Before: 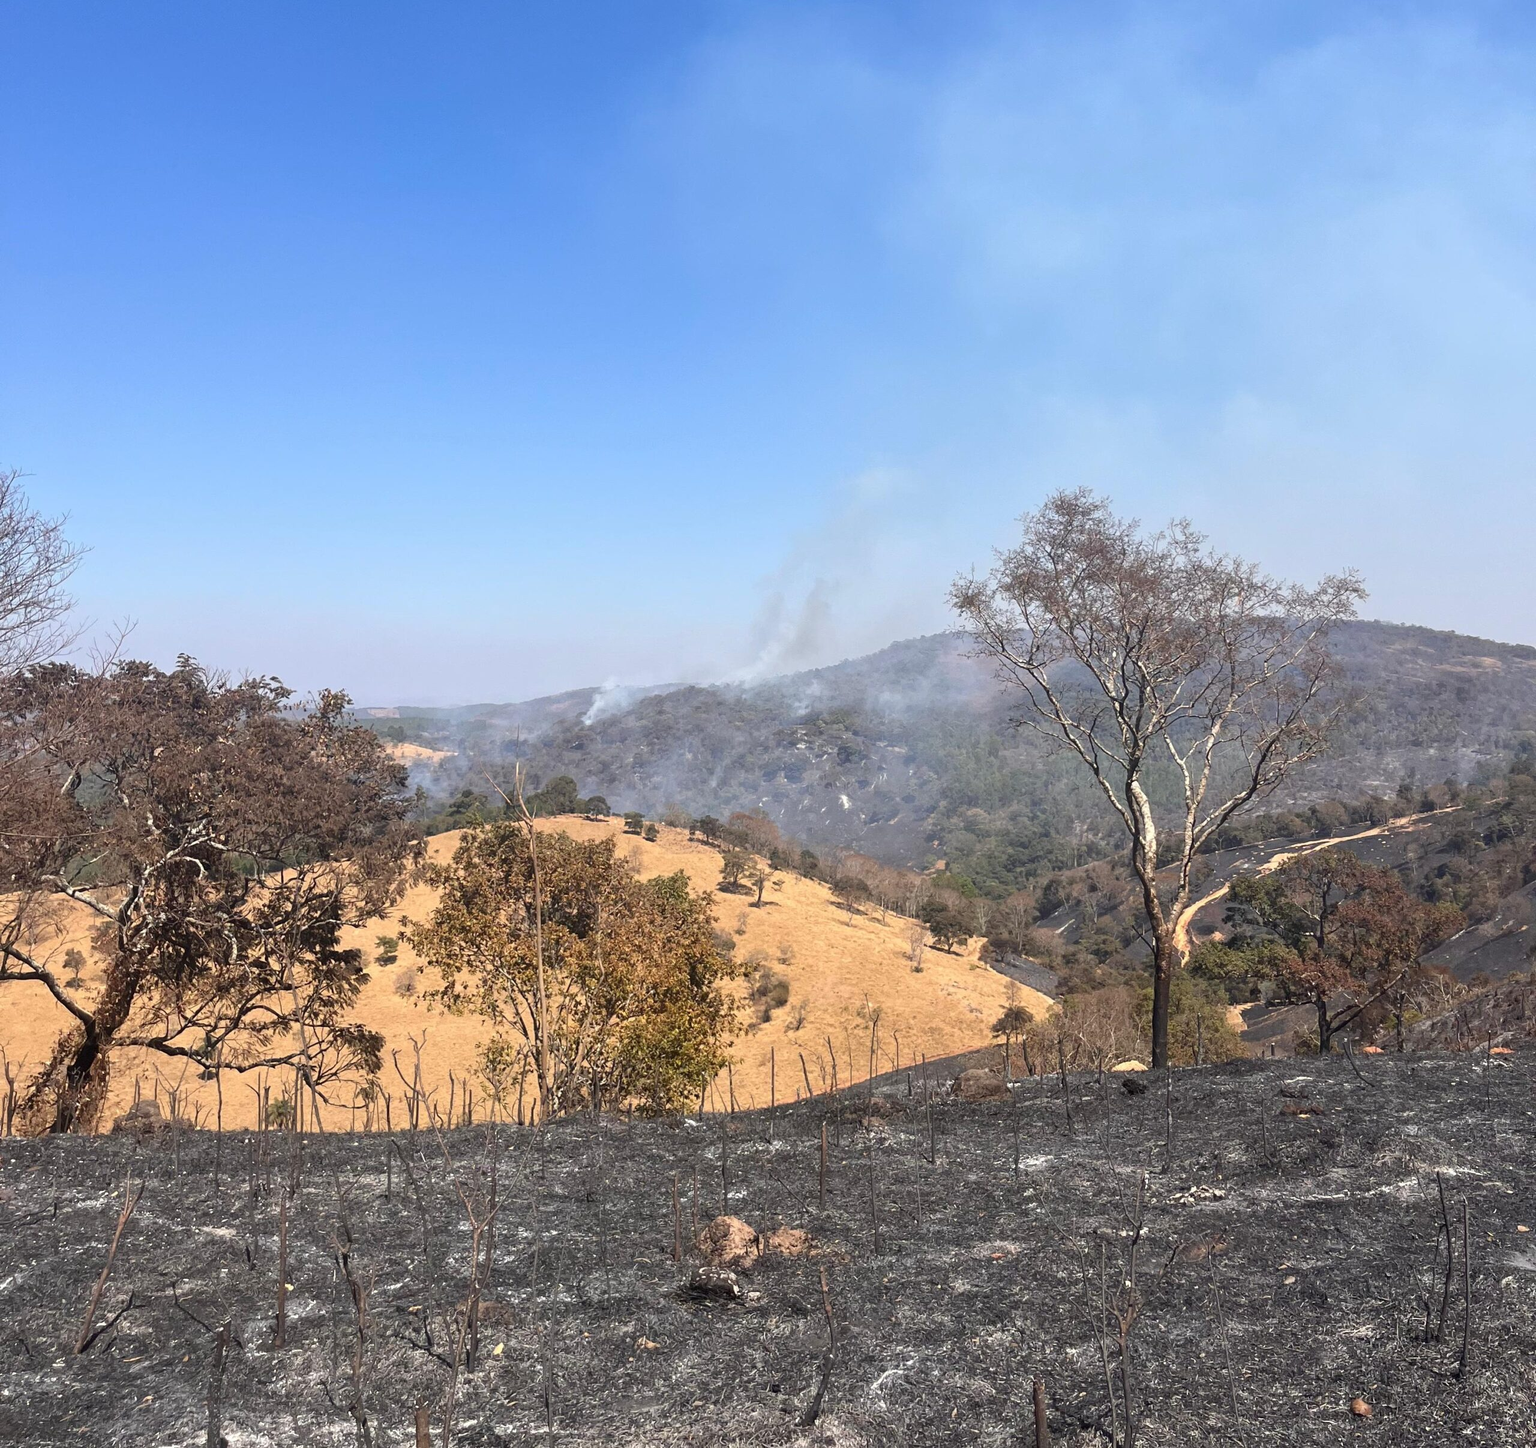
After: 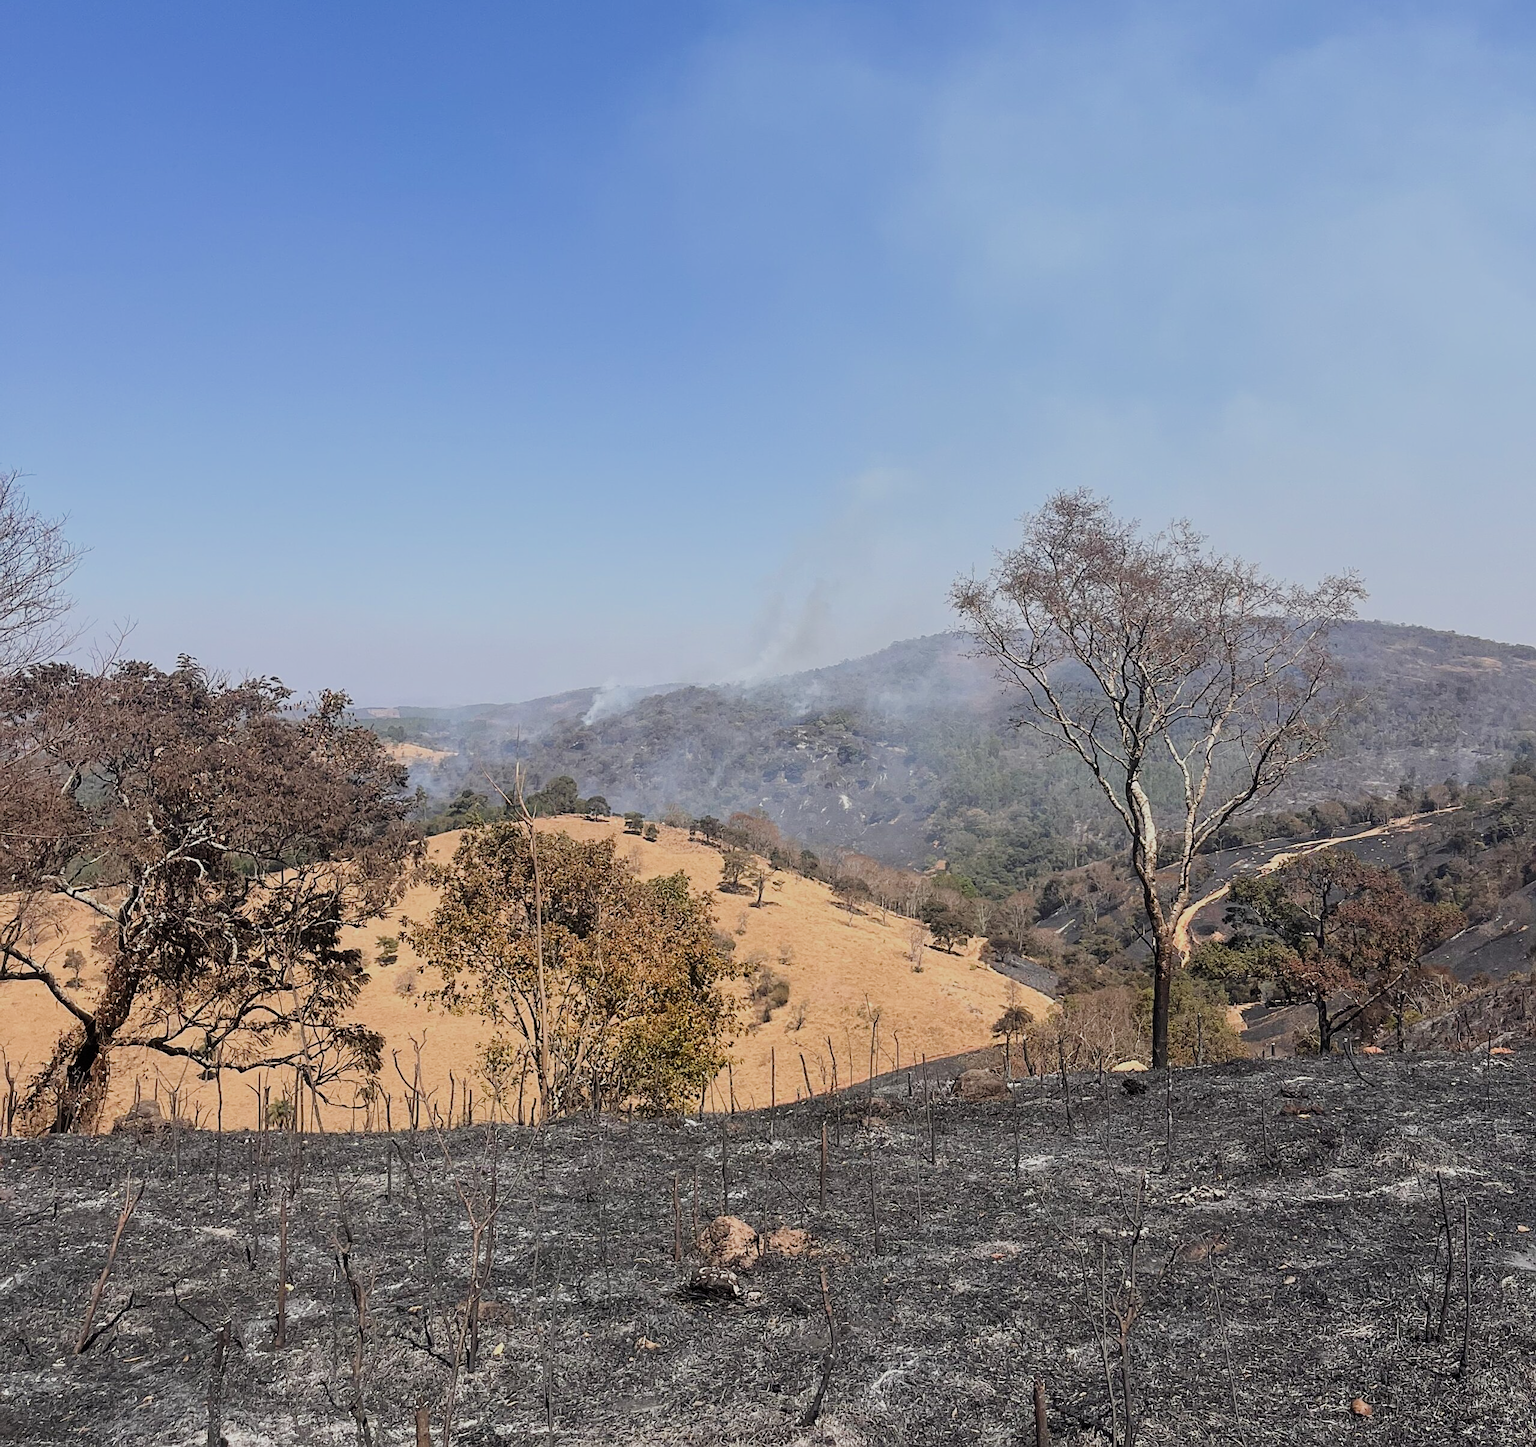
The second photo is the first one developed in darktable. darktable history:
filmic rgb: black relative exposure -7.65 EV, white relative exposure 4.56 EV, threshold 3.03 EV, hardness 3.61, enable highlight reconstruction true
sharpen: on, module defaults
